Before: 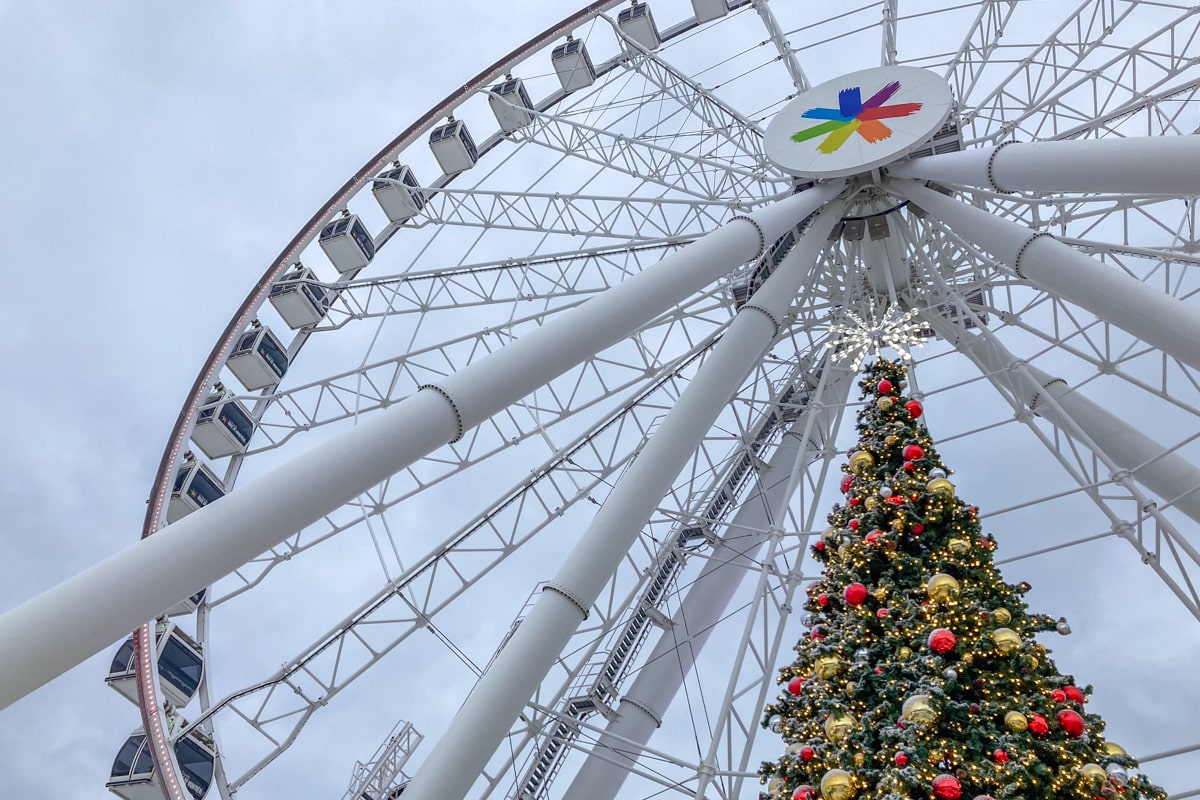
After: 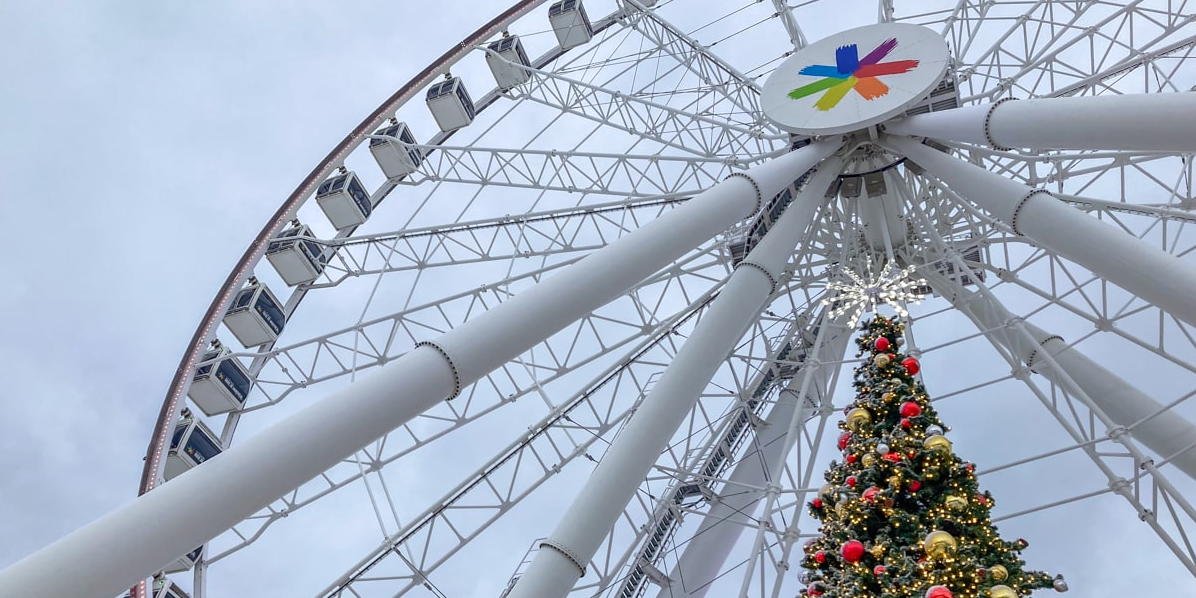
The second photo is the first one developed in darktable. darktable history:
crop: left 0.316%, top 5.468%, bottom 19.733%
